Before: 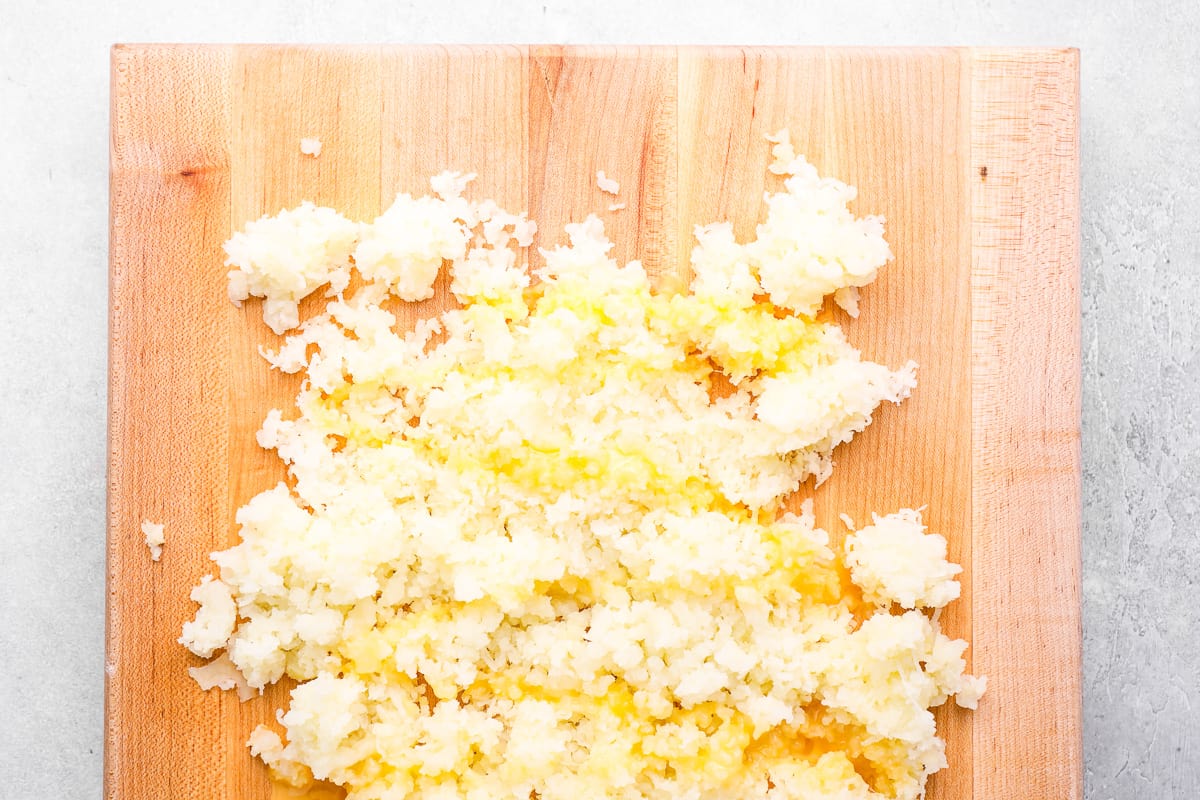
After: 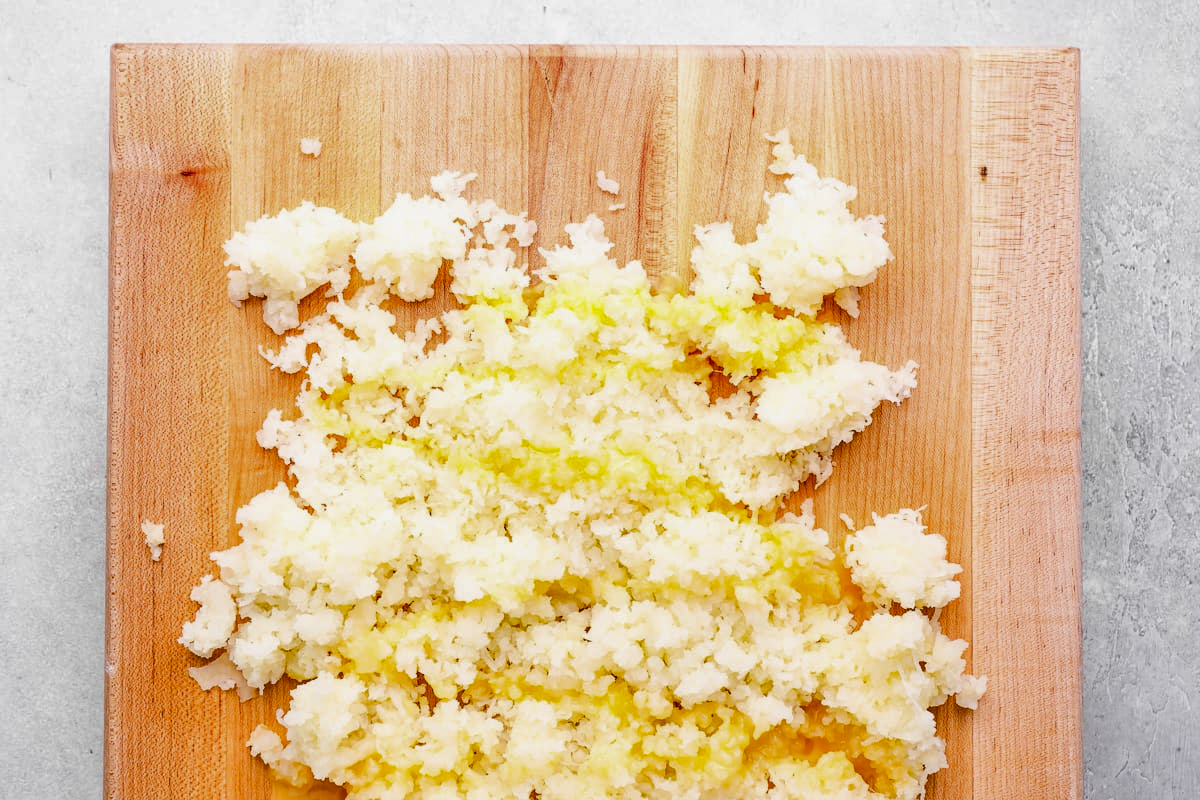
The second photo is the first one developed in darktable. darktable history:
tone curve: curves: ch0 [(0, 0.003) (0.211, 0.174) (0.482, 0.519) (0.843, 0.821) (0.992, 0.971)]; ch1 [(0, 0) (0.276, 0.206) (0.393, 0.364) (0.482, 0.477) (0.506, 0.5) (0.523, 0.523) (0.572, 0.592) (0.635, 0.665) (0.695, 0.759) (1, 1)]; ch2 [(0, 0) (0.438, 0.456) (0.498, 0.497) (0.536, 0.527) (0.562, 0.584) (0.619, 0.602) (0.698, 0.698) (1, 1)], color space Lab, linked channels, preserve colors none
shadows and highlights: soften with gaussian
